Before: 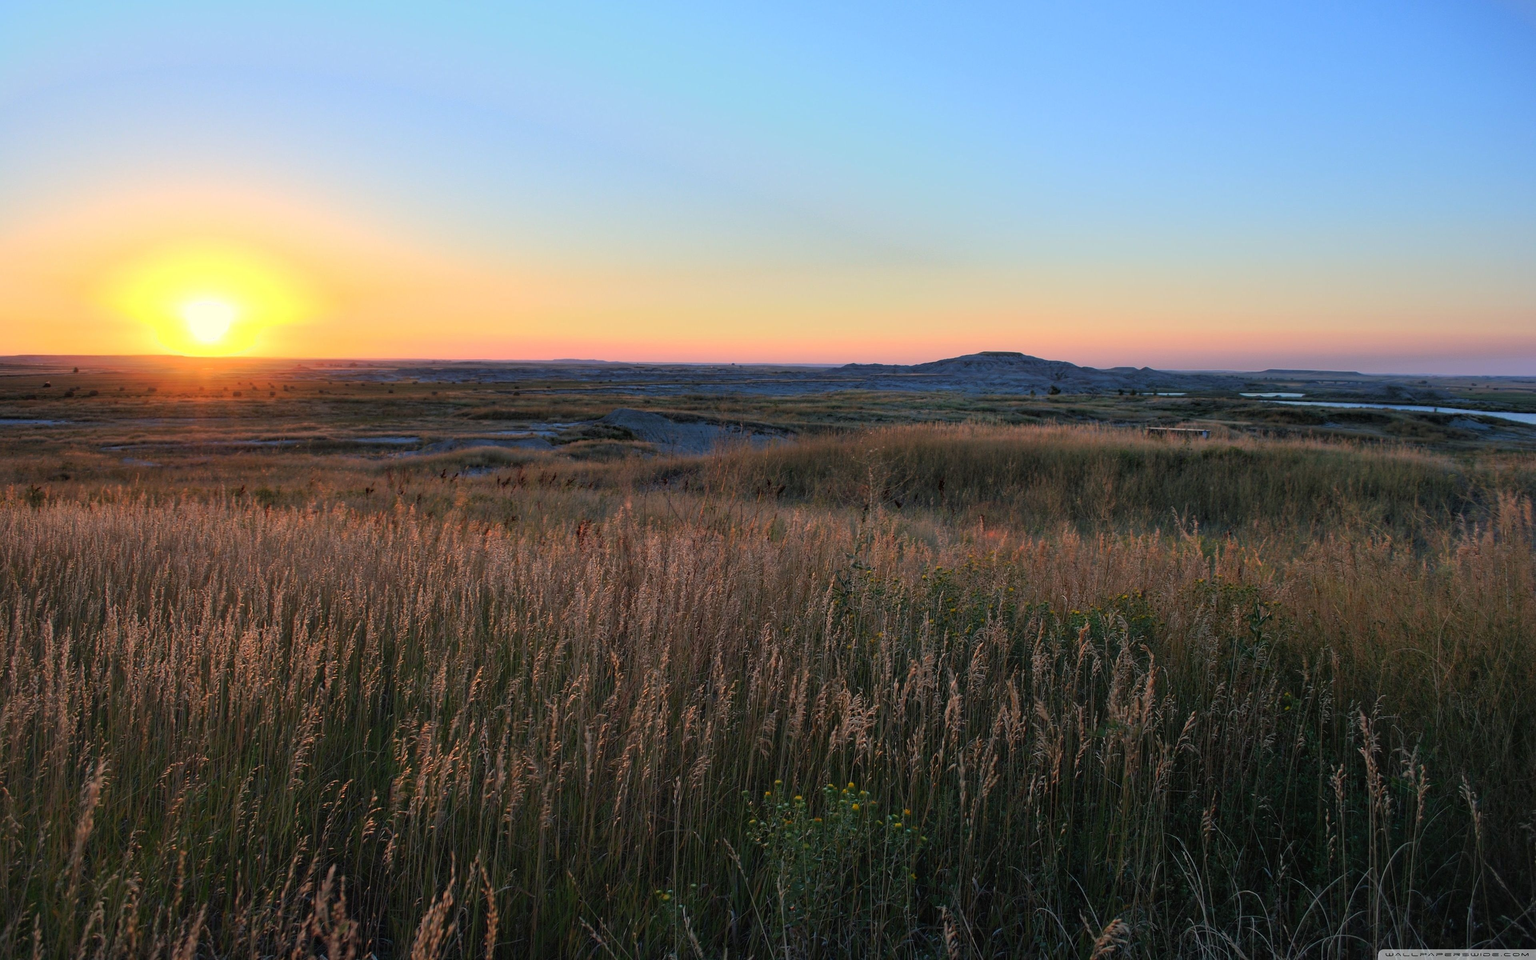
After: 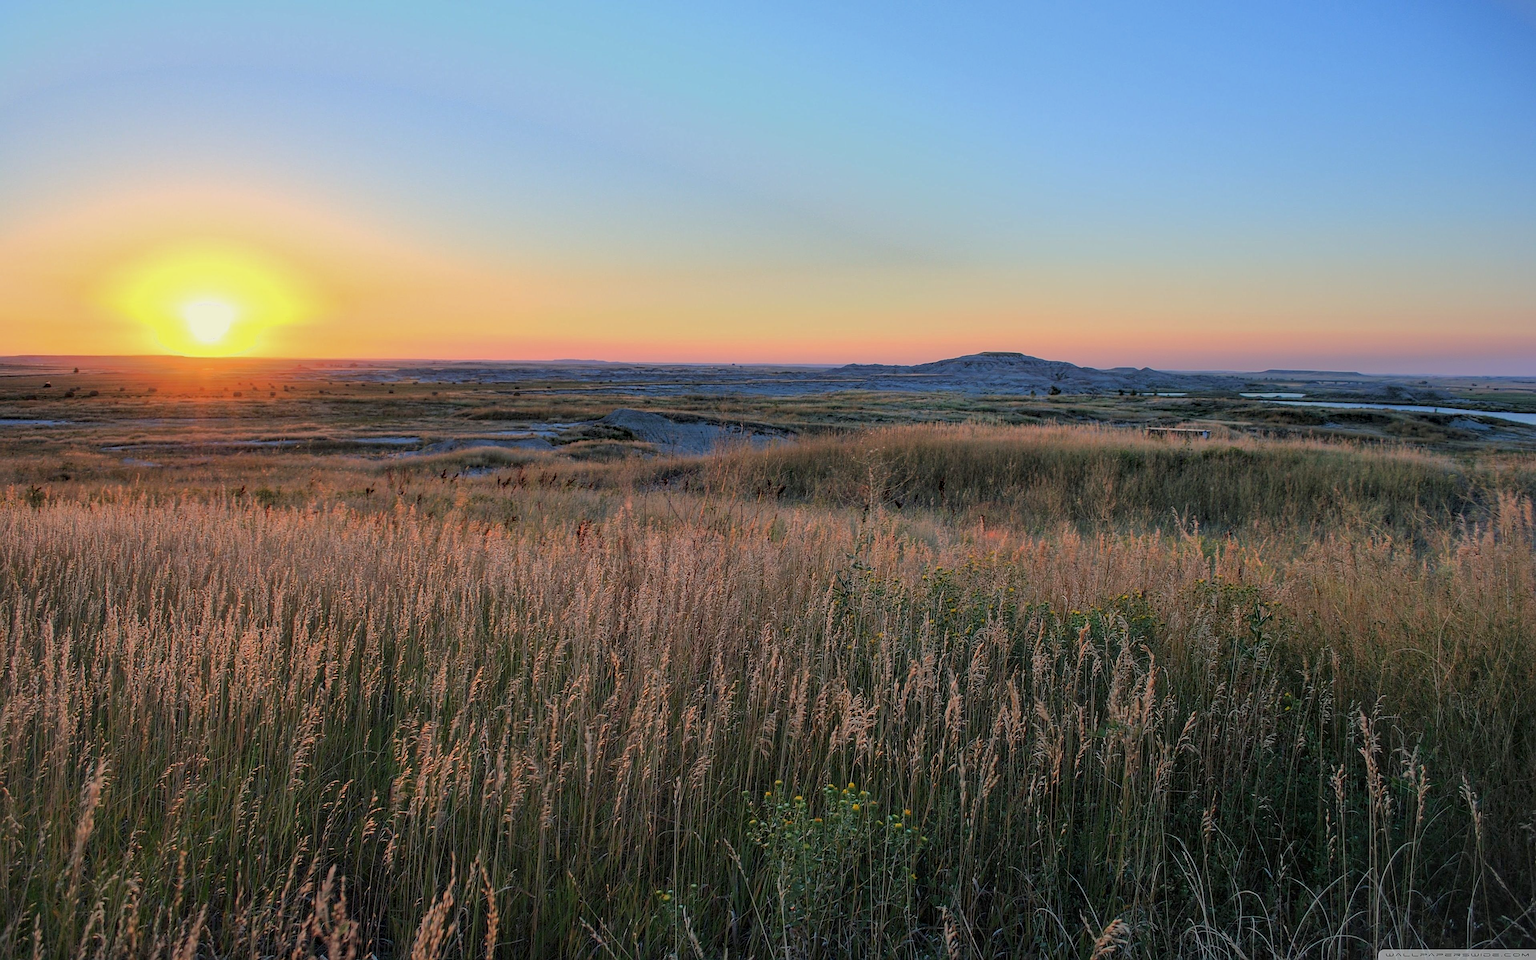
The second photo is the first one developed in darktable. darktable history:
exposure: exposure 0.7 EV, compensate highlight preservation false
tone equalizer: -8 EV -0.04 EV, -7 EV 0.012 EV, -6 EV -0.006 EV, -5 EV 0.006 EV, -4 EV -0.028 EV, -3 EV -0.238 EV, -2 EV -0.658 EV, -1 EV -0.991 EV, +0 EV -0.939 EV, edges refinement/feathering 500, mask exposure compensation -1.57 EV, preserve details no
local contrast: on, module defaults
sharpen: on, module defaults
